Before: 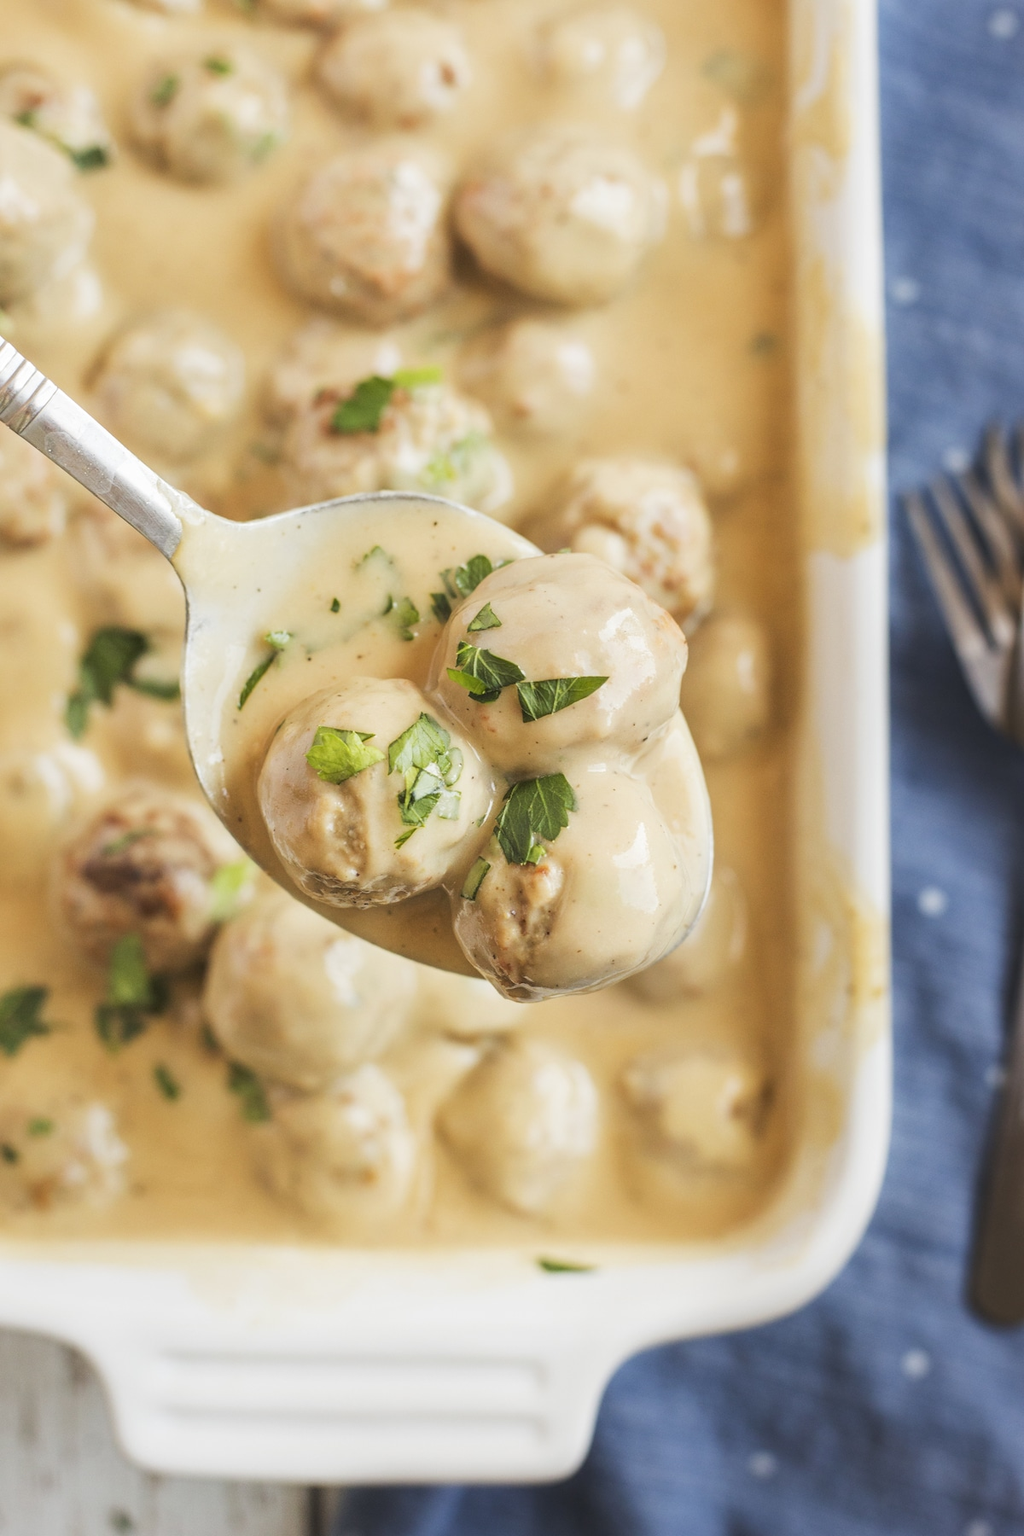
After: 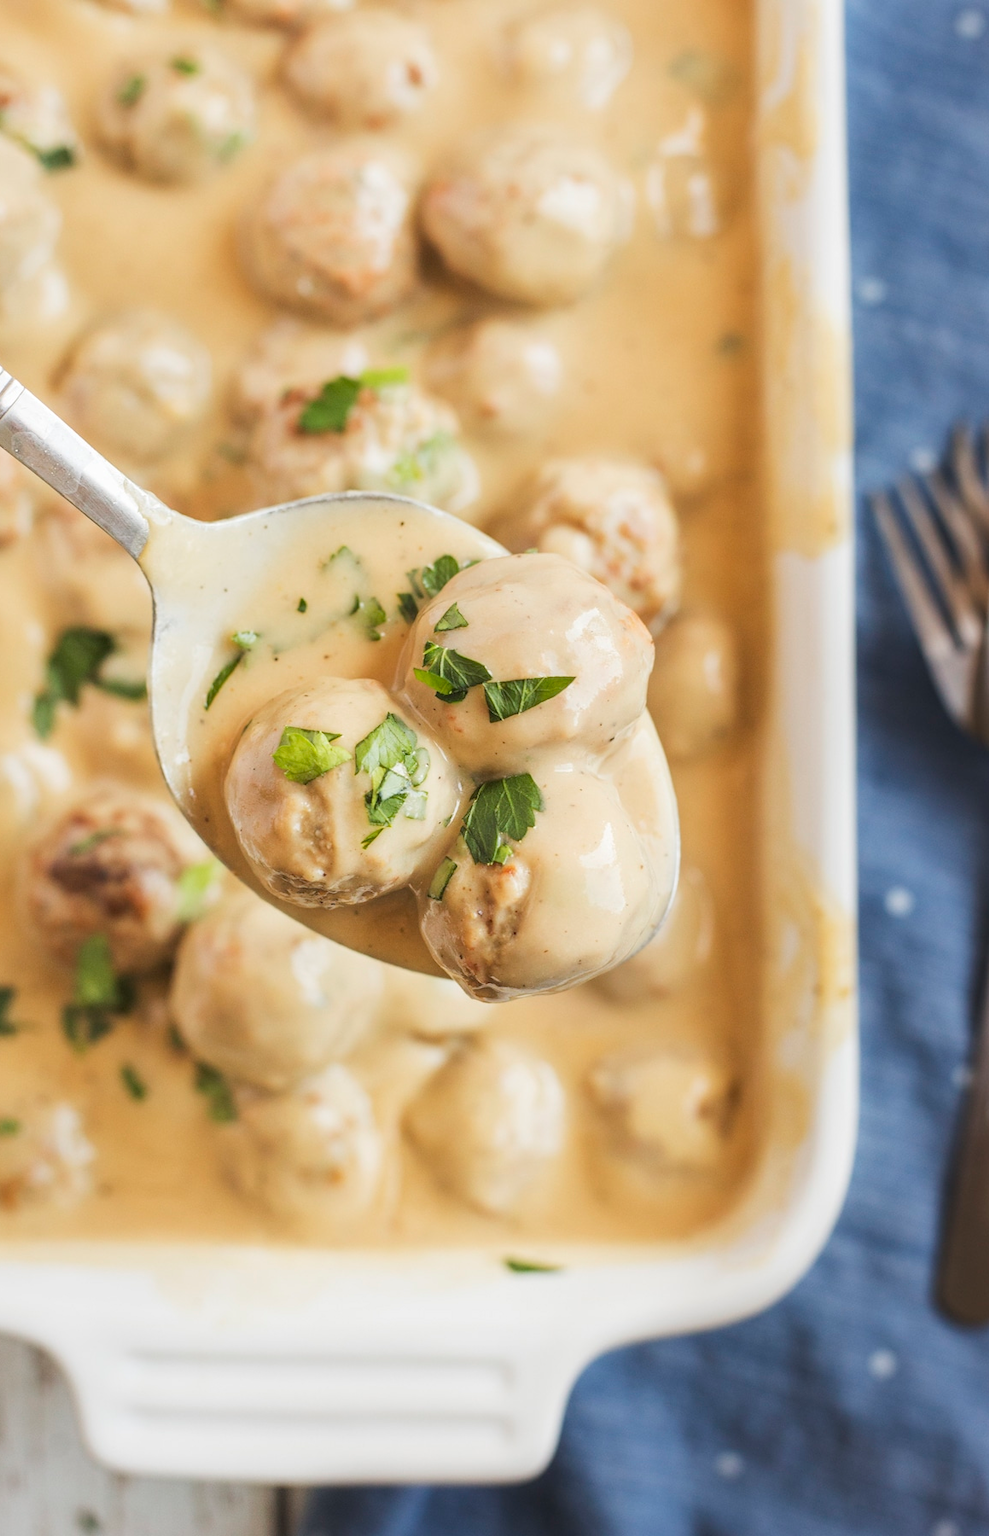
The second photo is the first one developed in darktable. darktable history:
crop and rotate: left 3.299%
color calibration: illuminant same as pipeline (D50), adaptation XYZ, x 0.347, y 0.359, temperature 5004.78 K
